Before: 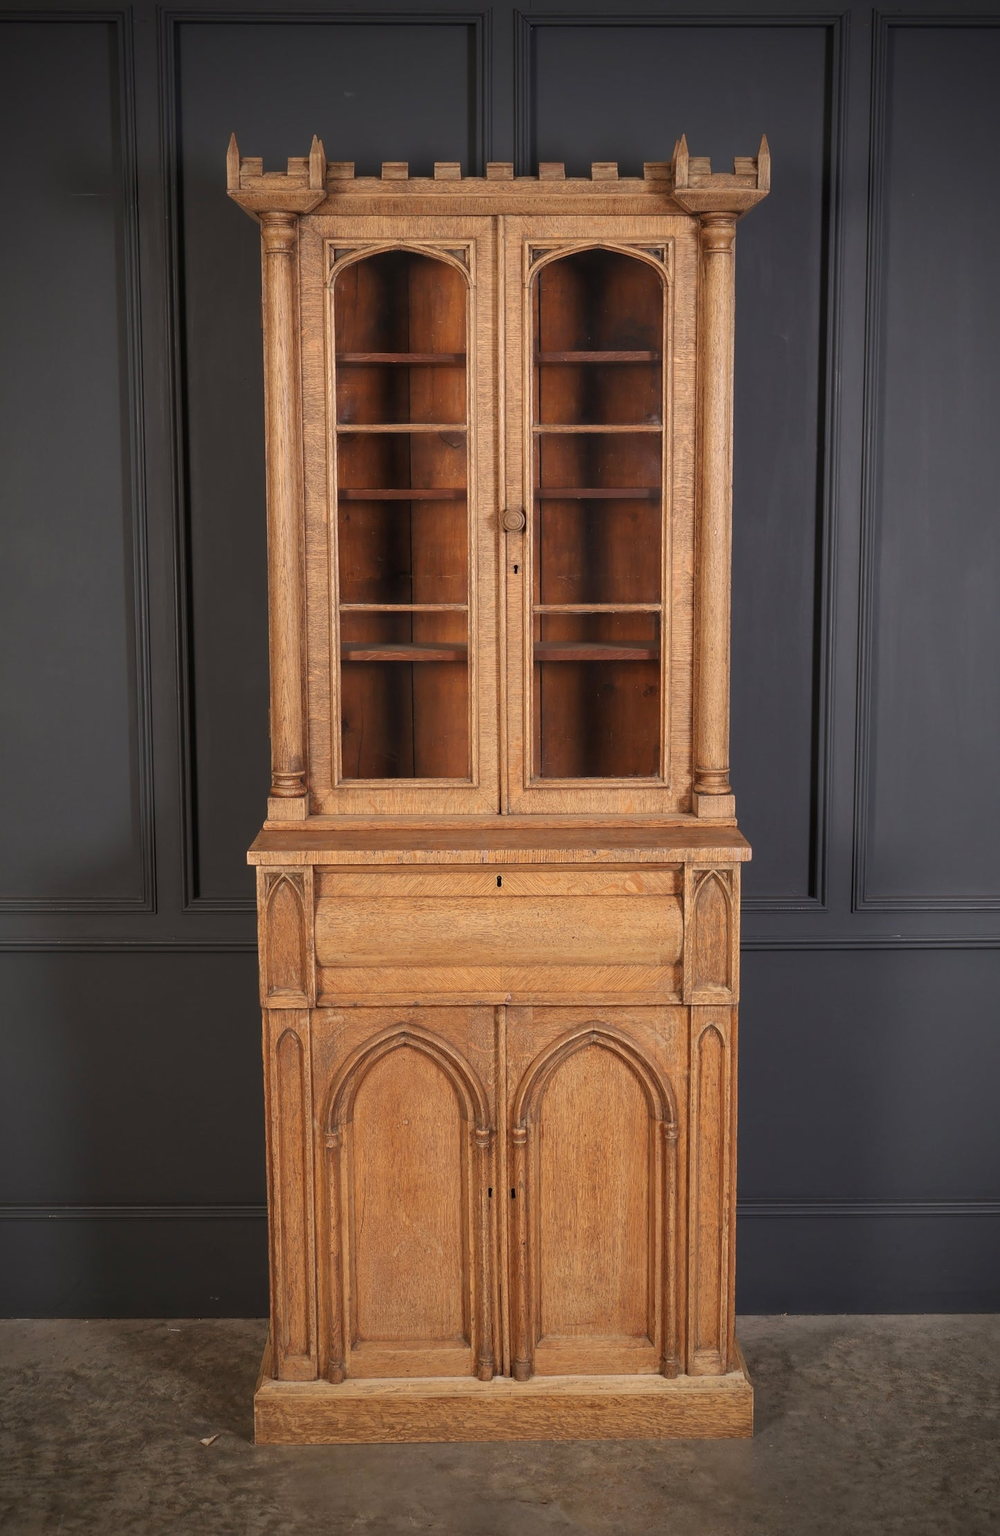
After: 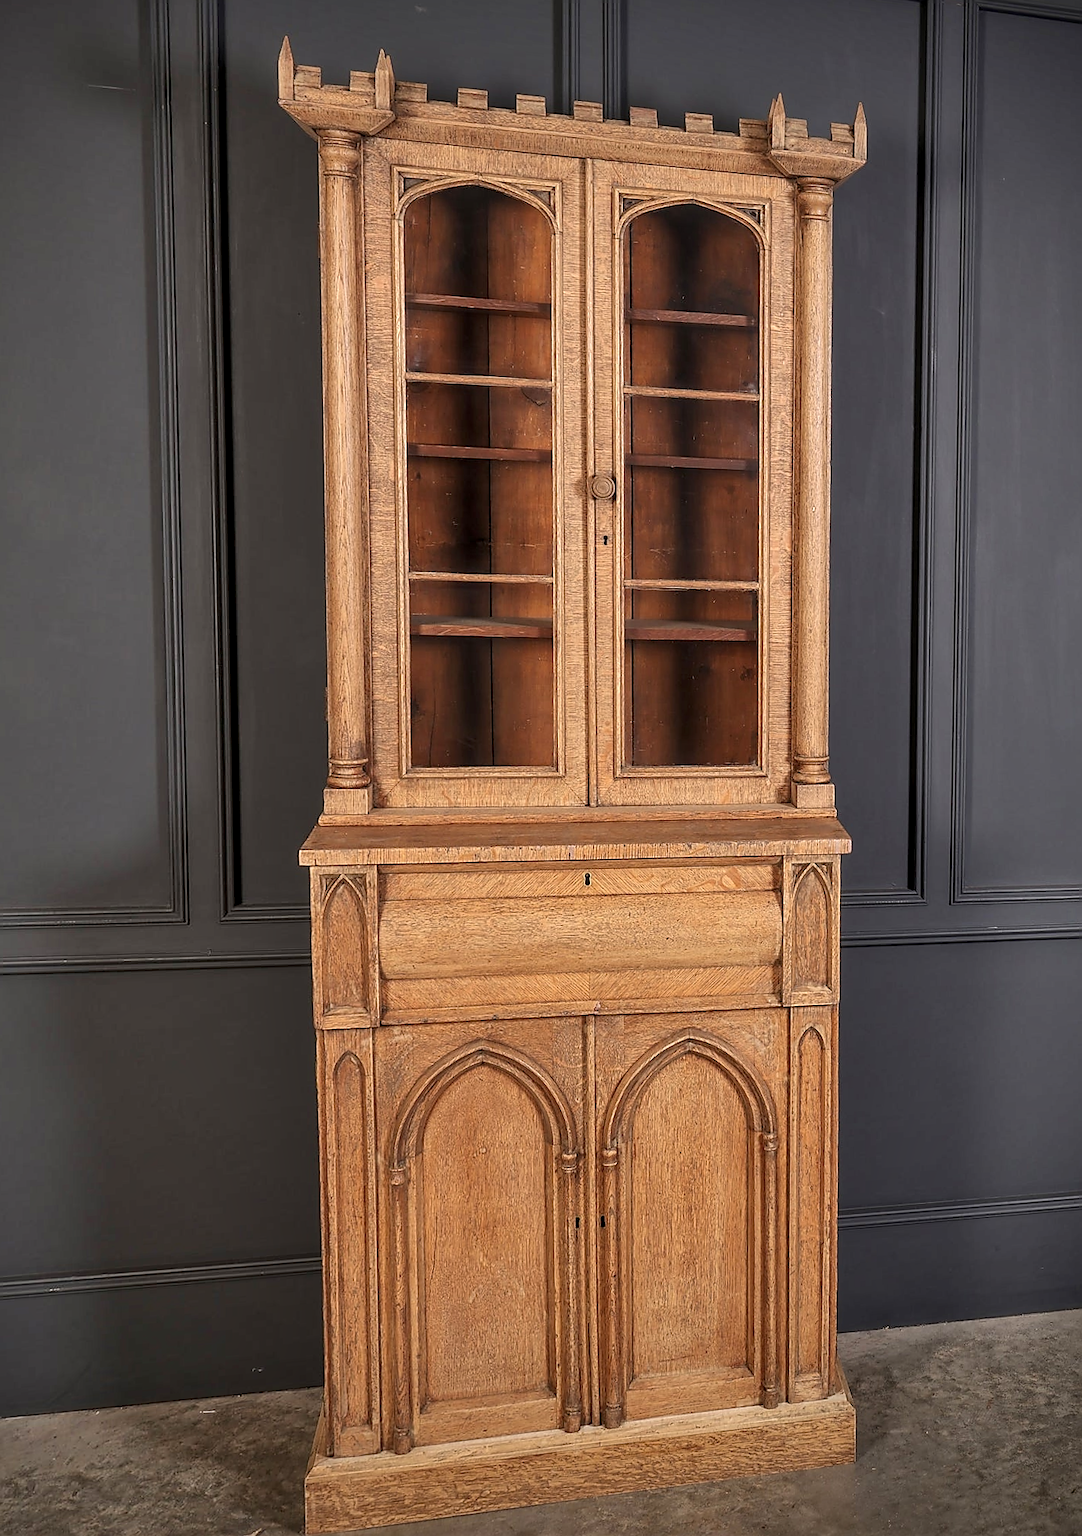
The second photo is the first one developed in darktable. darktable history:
local contrast: detail 130%
sharpen: radius 1.4, amount 1.25, threshold 0.7
rotate and perspective: rotation -0.013°, lens shift (vertical) -0.027, lens shift (horizontal) 0.178, crop left 0.016, crop right 0.989, crop top 0.082, crop bottom 0.918
shadows and highlights: soften with gaussian
